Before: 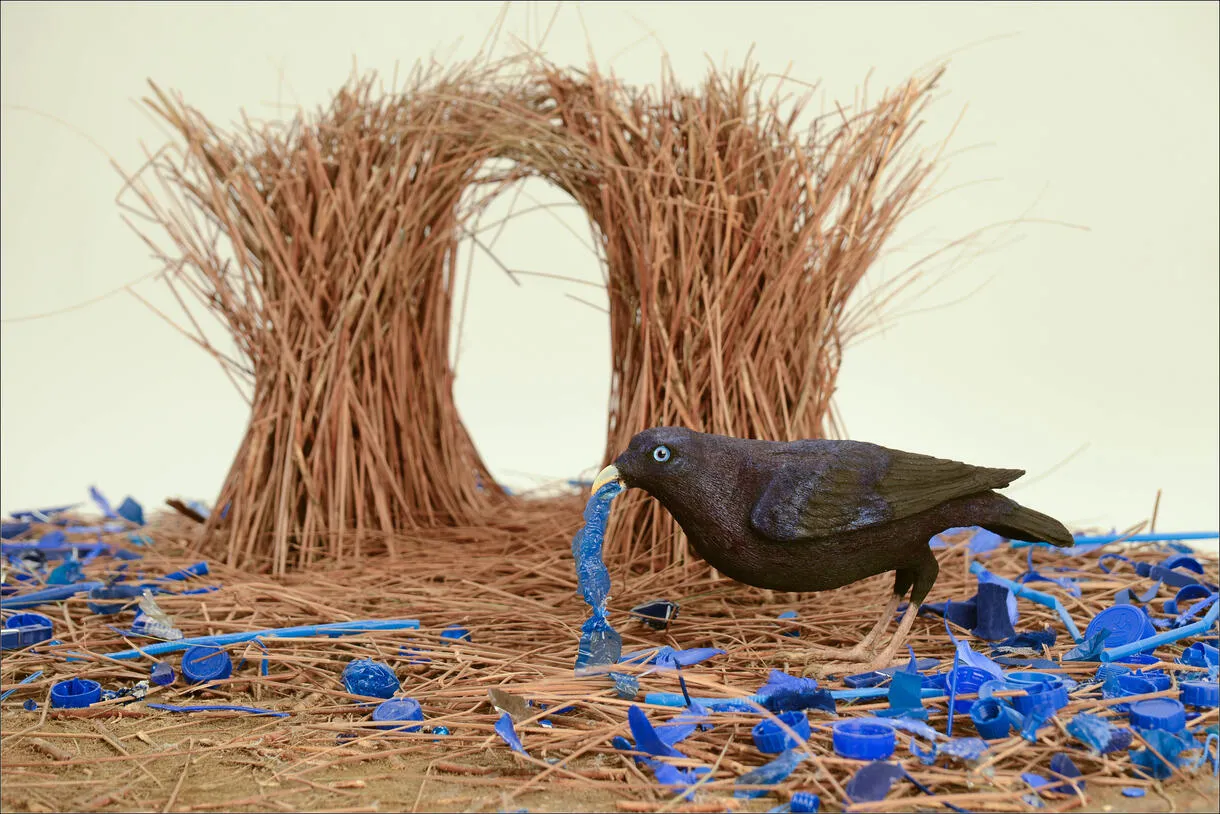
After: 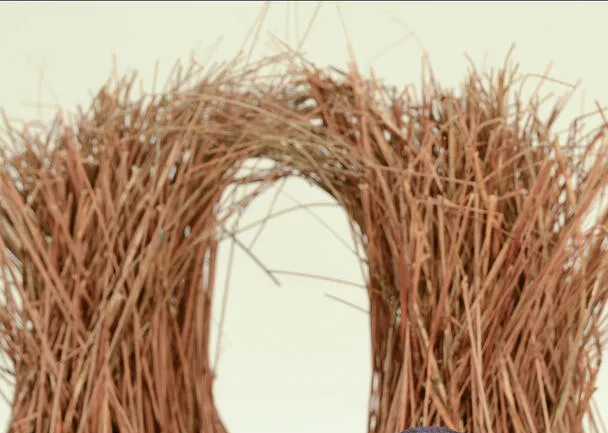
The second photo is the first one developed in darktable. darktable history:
crop: left 19.687%, right 30.458%, bottom 46.758%
